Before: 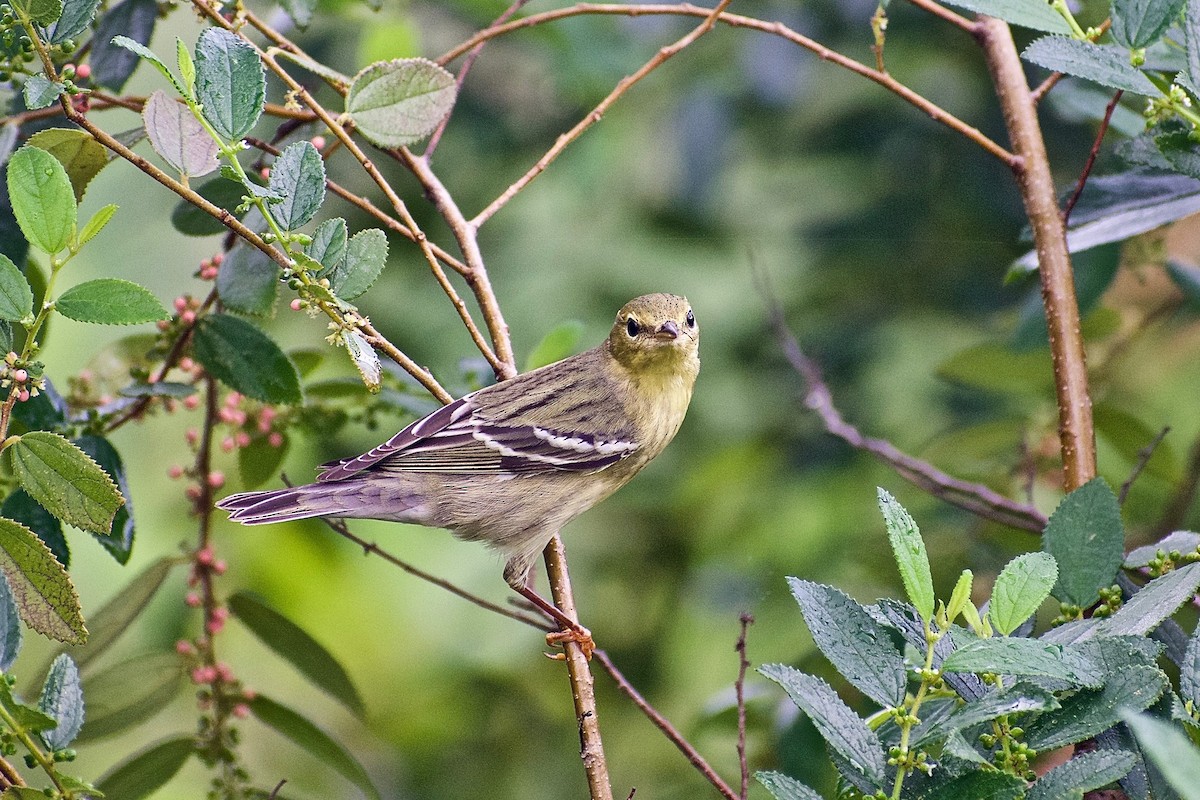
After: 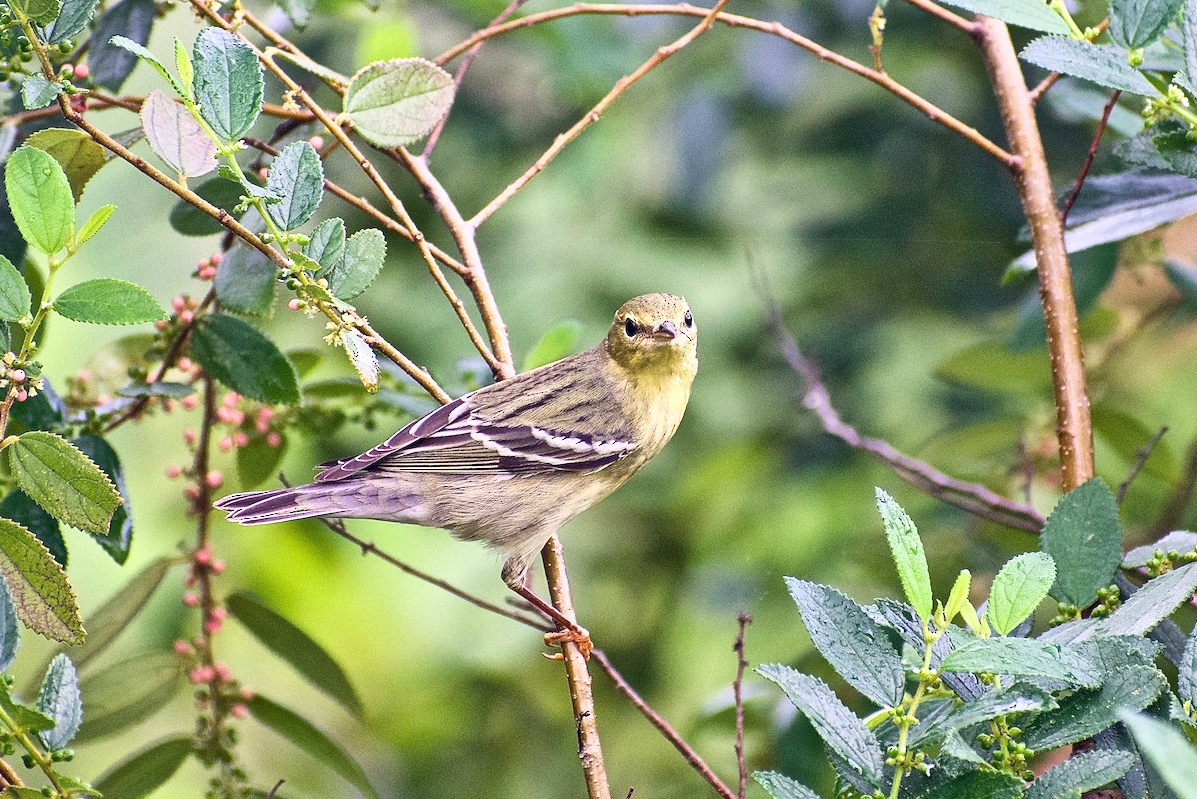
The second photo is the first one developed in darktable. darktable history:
base curve: curves: ch0 [(0, 0) (0.579, 0.807) (1, 1)], preserve colors average RGB
crop and rotate: left 0.183%, bottom 0.01%
